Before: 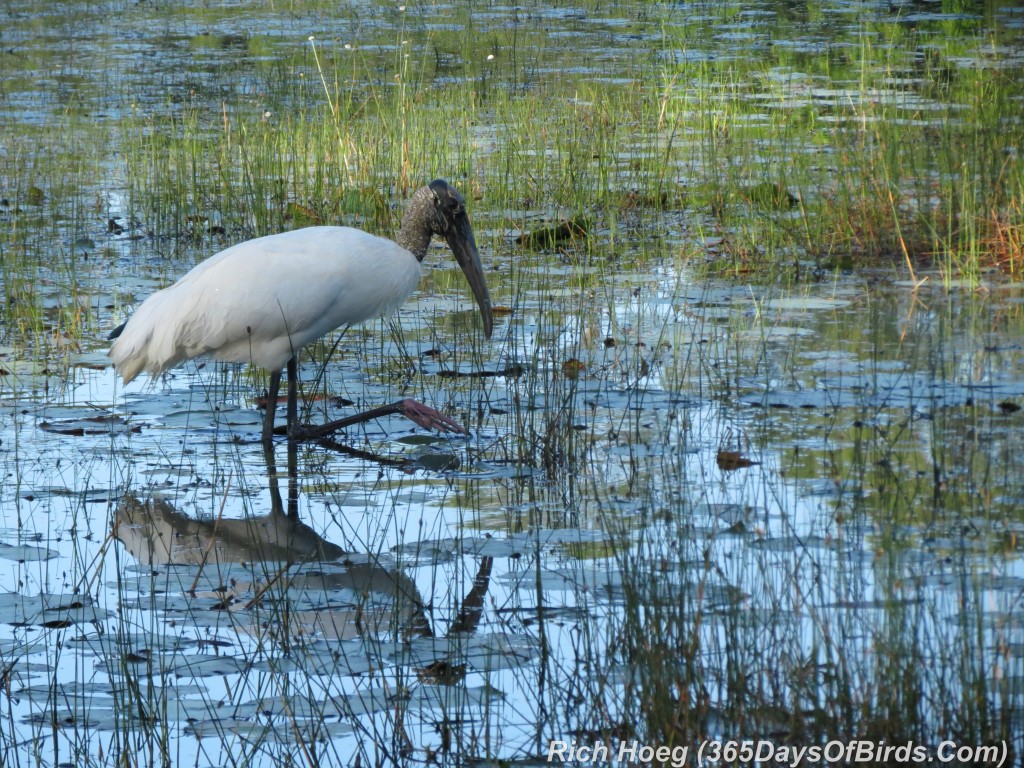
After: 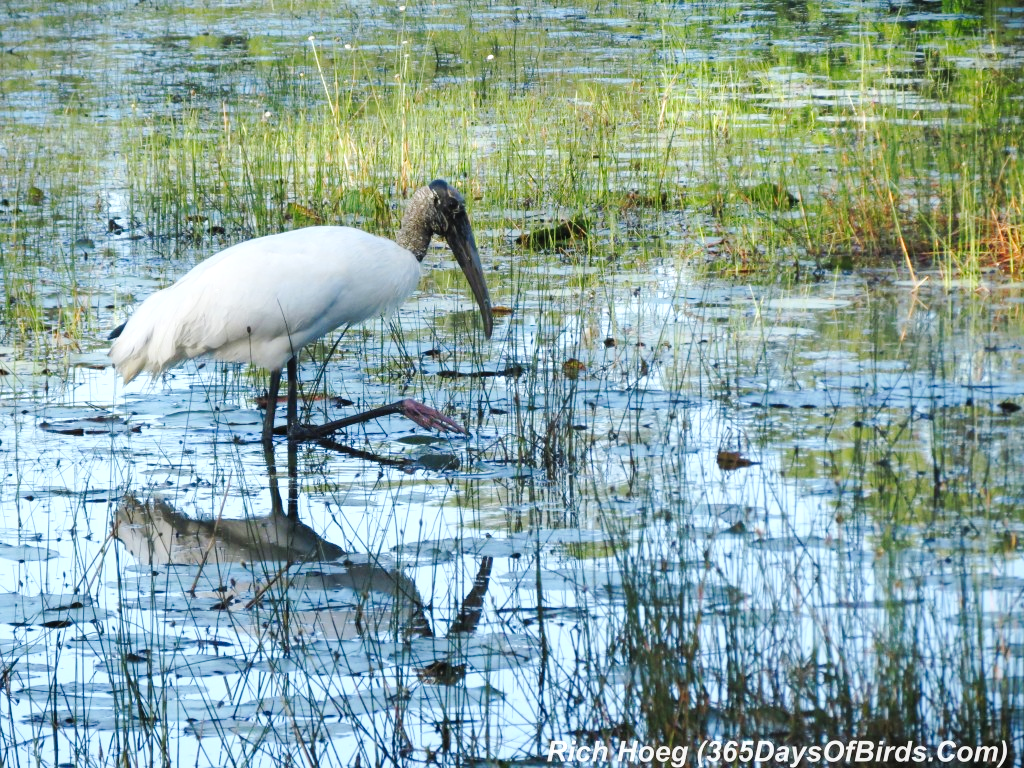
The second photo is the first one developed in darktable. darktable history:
exposure: exposure 0.507 EV, compensate highlight preservation false
tone curve: curves: ch0 [(0, 0) (0.003, 0.005) (0.011, 0.013) (0.025, 0.027) (0.044, 0.044) (0.069, 0.06) (0.1, 0.081) (0.136, 0.114) (0.177, 0.16) (0.224, 0.211) (0.277, 0.277) (0.335, 0.354) (0.399, 0.435) (0.468, 0.538) (0.543, 0.626) (0.623, 0.708) (0.709, 0.789) (0.801, 0.867) (0.898, 0.935) (1, 1)], preserve colors none
